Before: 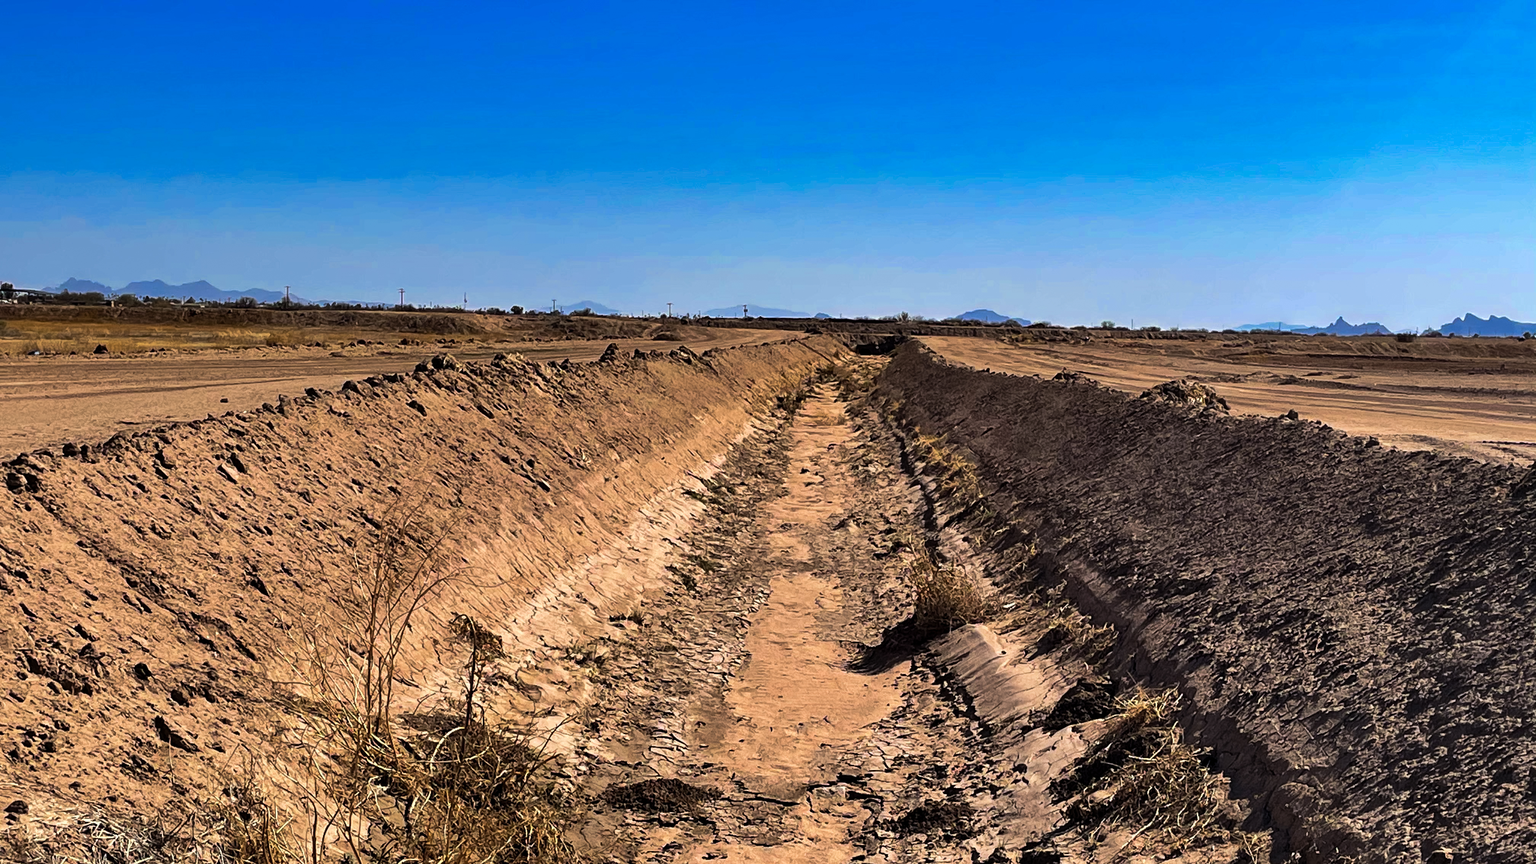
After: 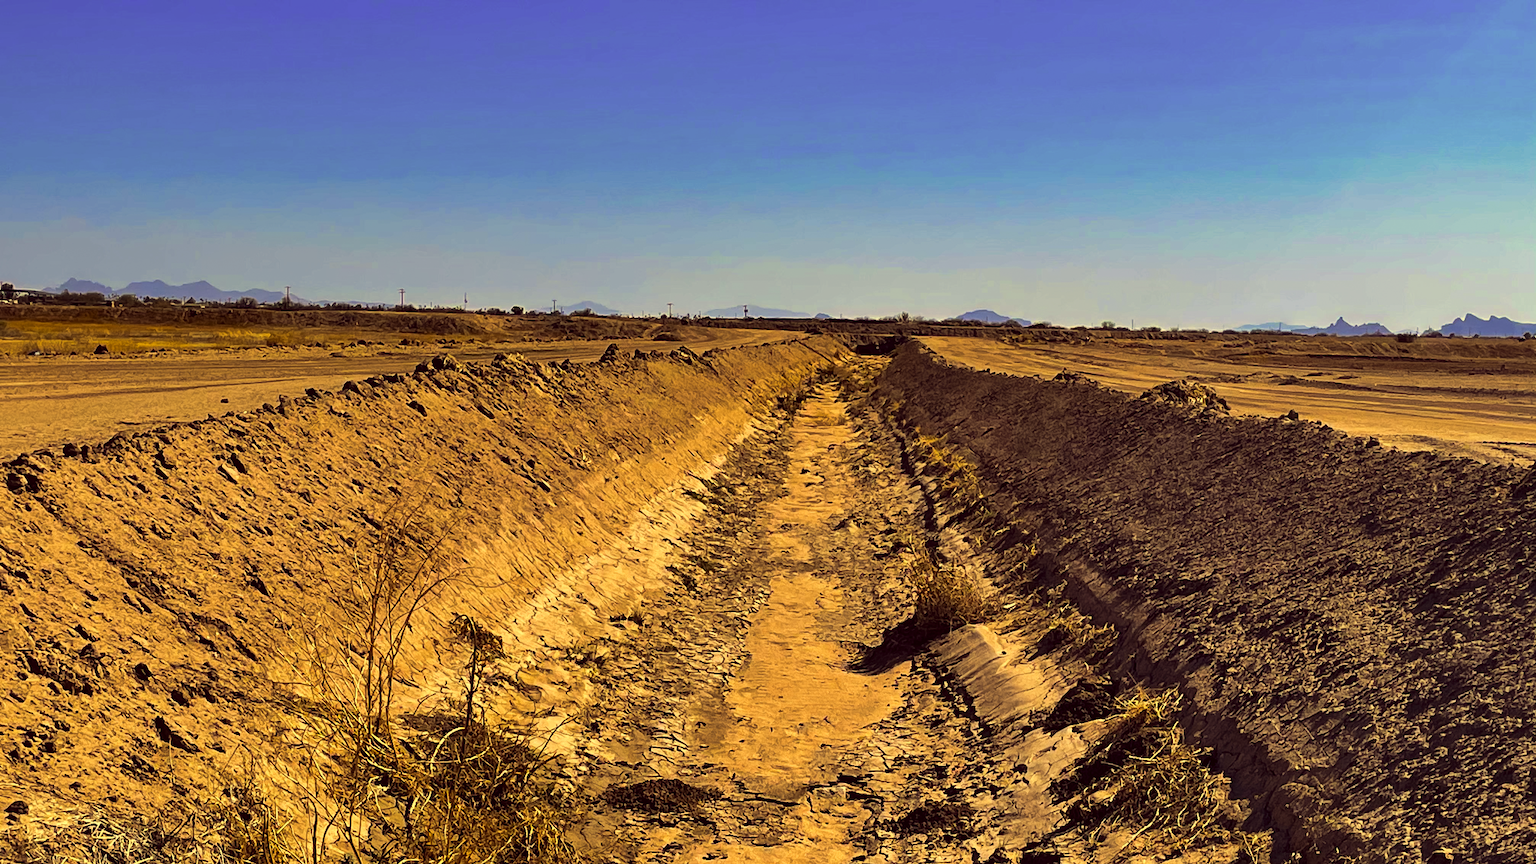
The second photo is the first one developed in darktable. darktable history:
color correction: highlights a* -0.479, highlights b* 39.75, shadows a* 9.36, shadows b* -0.835
